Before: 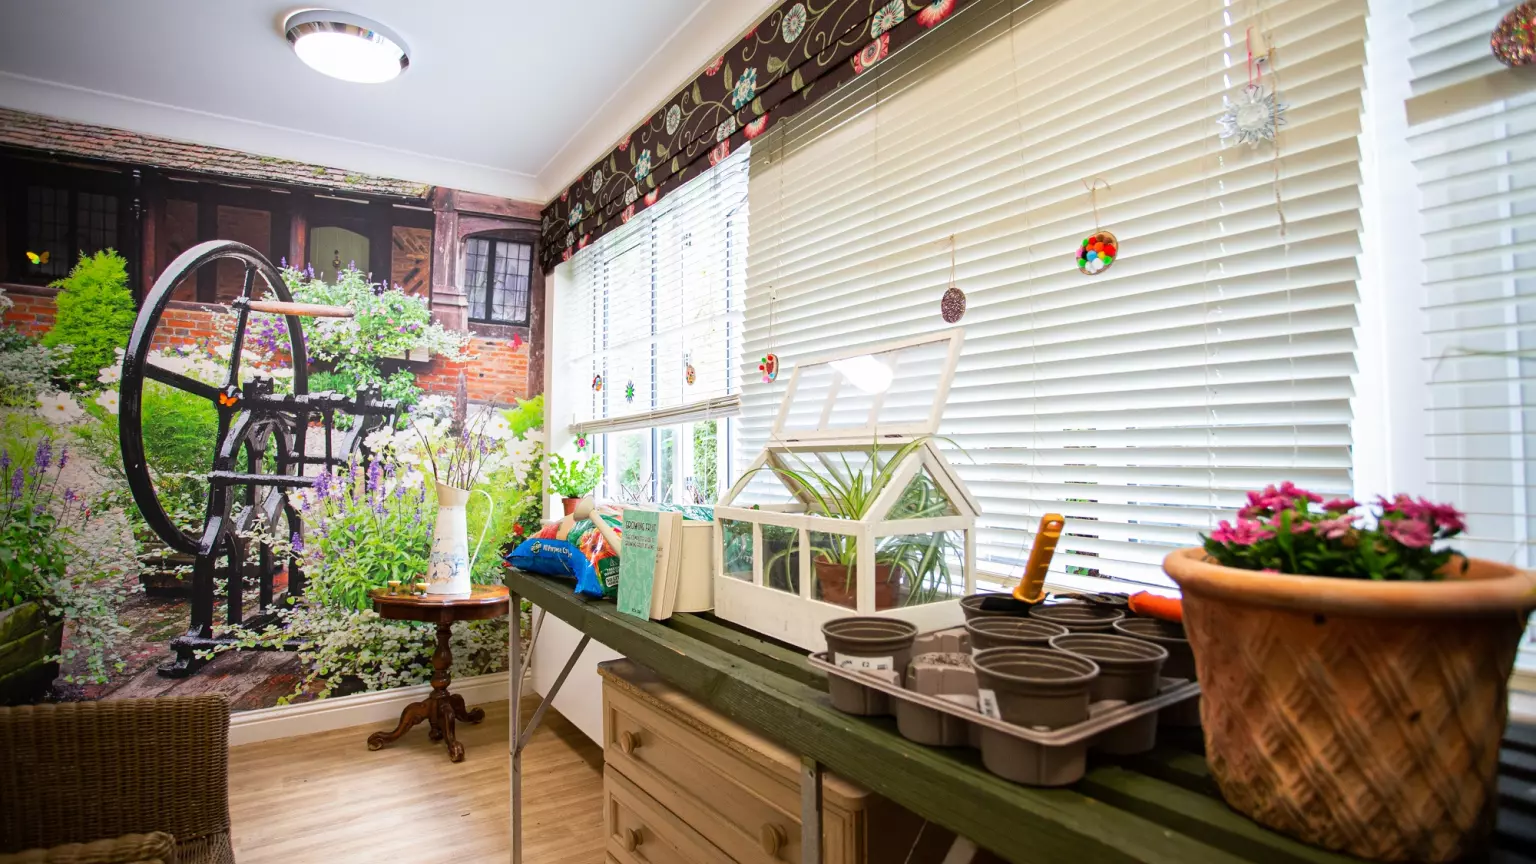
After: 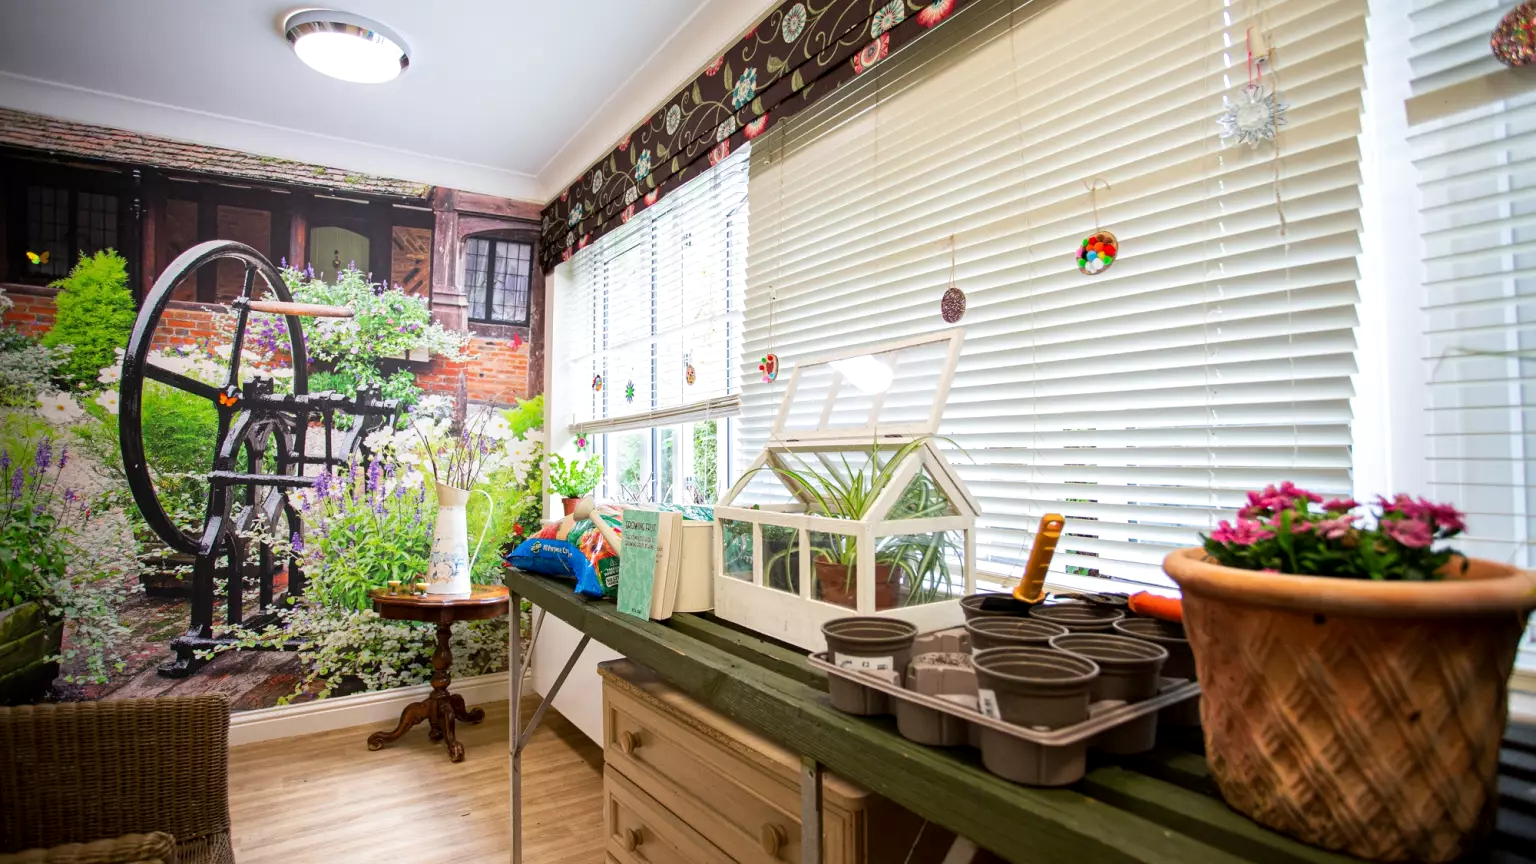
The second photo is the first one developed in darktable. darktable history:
local contrast: highlights 100%, shadows 102%, detail 119%, midtone range 0.2
